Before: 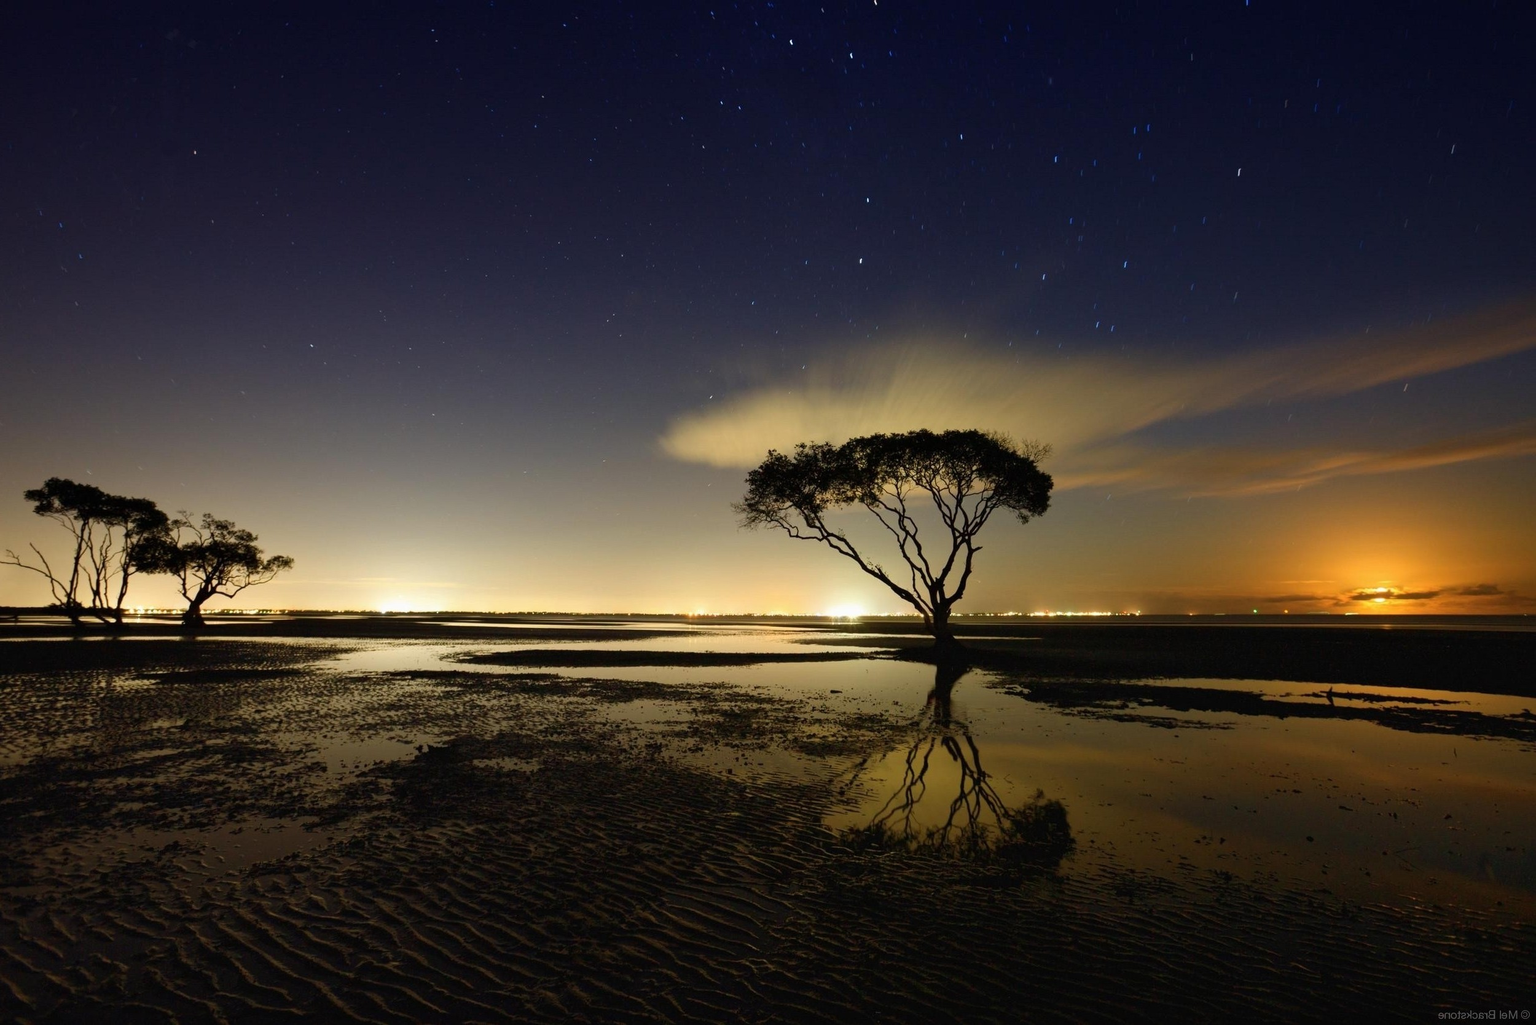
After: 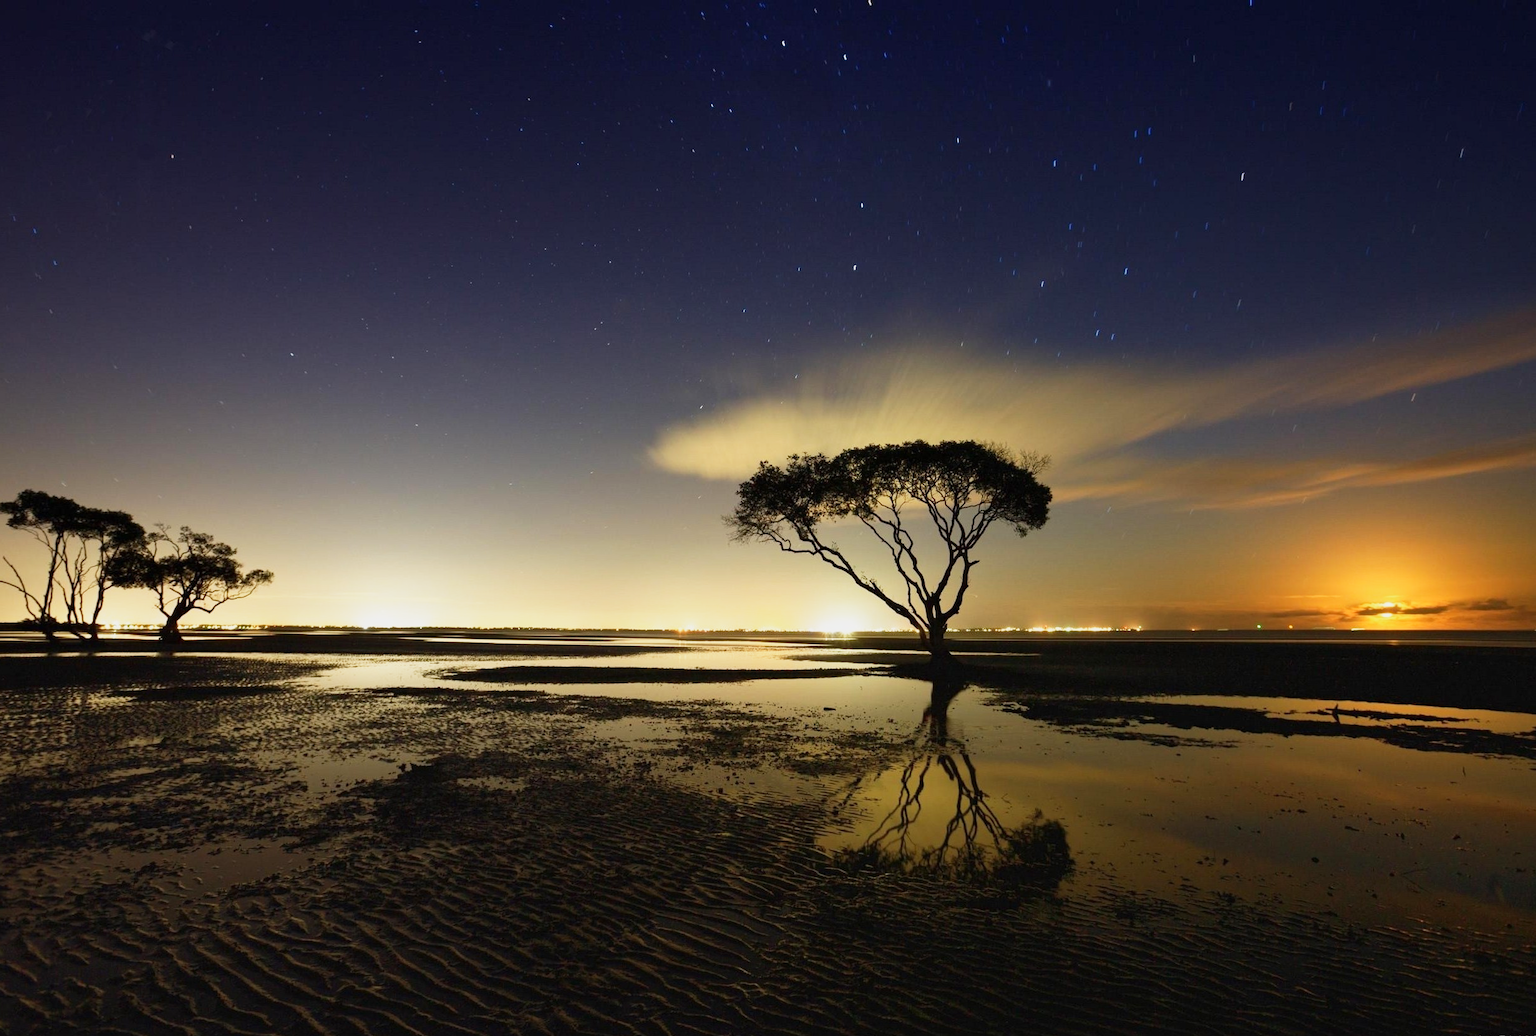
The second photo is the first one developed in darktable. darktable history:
crop and rotate: left 1.774%, right 0.633%, bottom 1.28%
base curve: curves: ch0 [(0, 0) (0.088, 0.125) (0.176, 0.251) (0.354, 0.501) (0.613, 0.749) (1, 0.877)], preserve colors none
